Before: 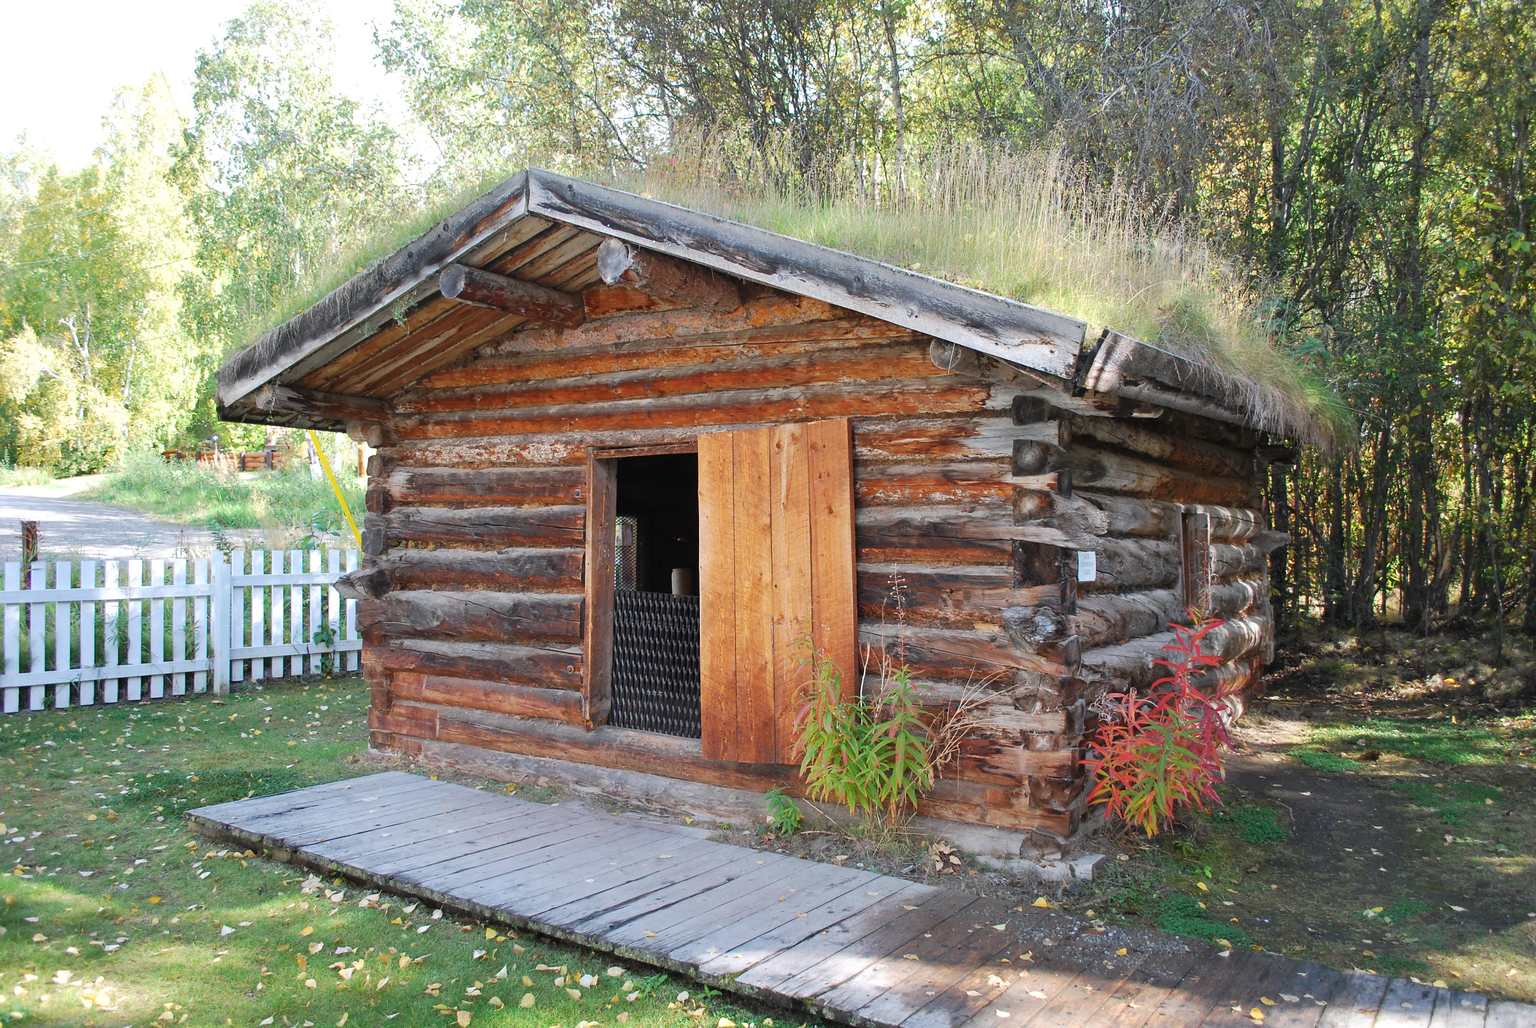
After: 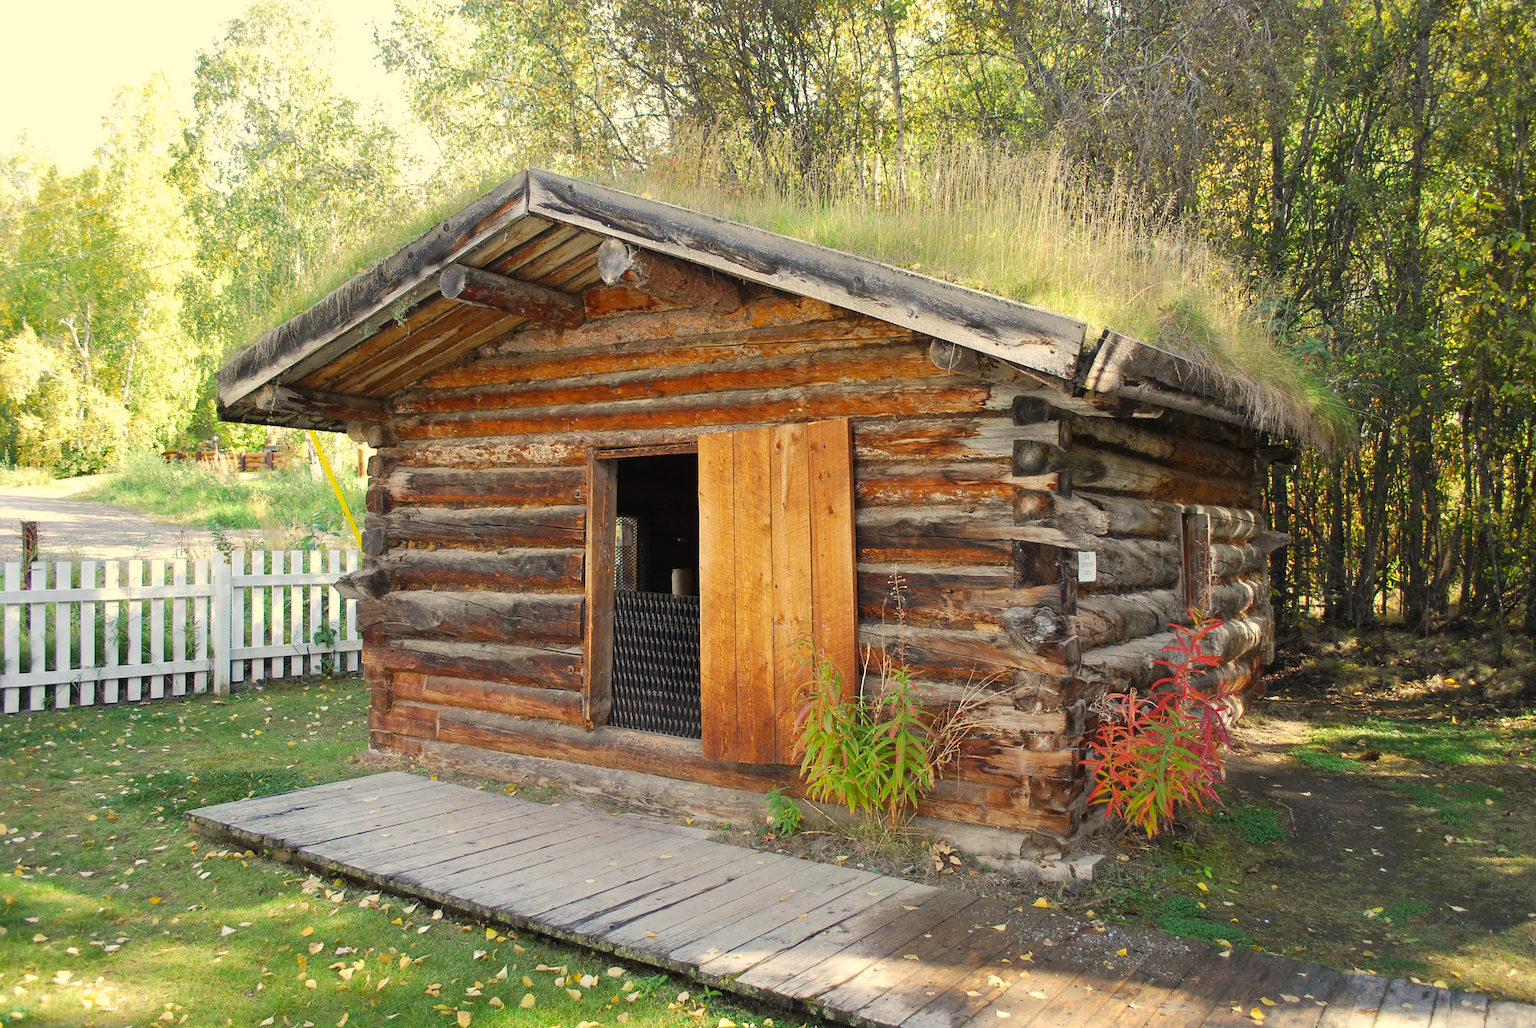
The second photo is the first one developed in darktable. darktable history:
color correction: highlights a* 2.33, highlights b* 23.21
